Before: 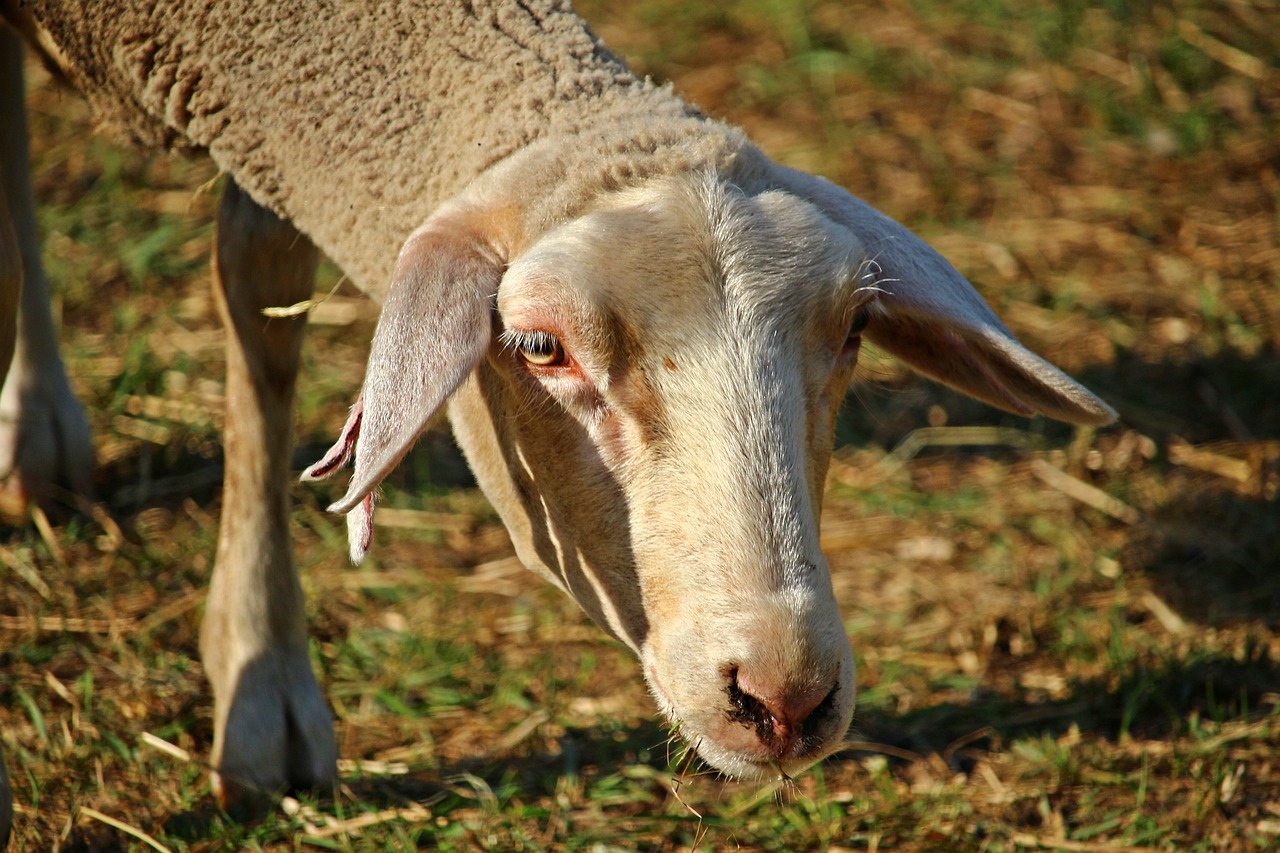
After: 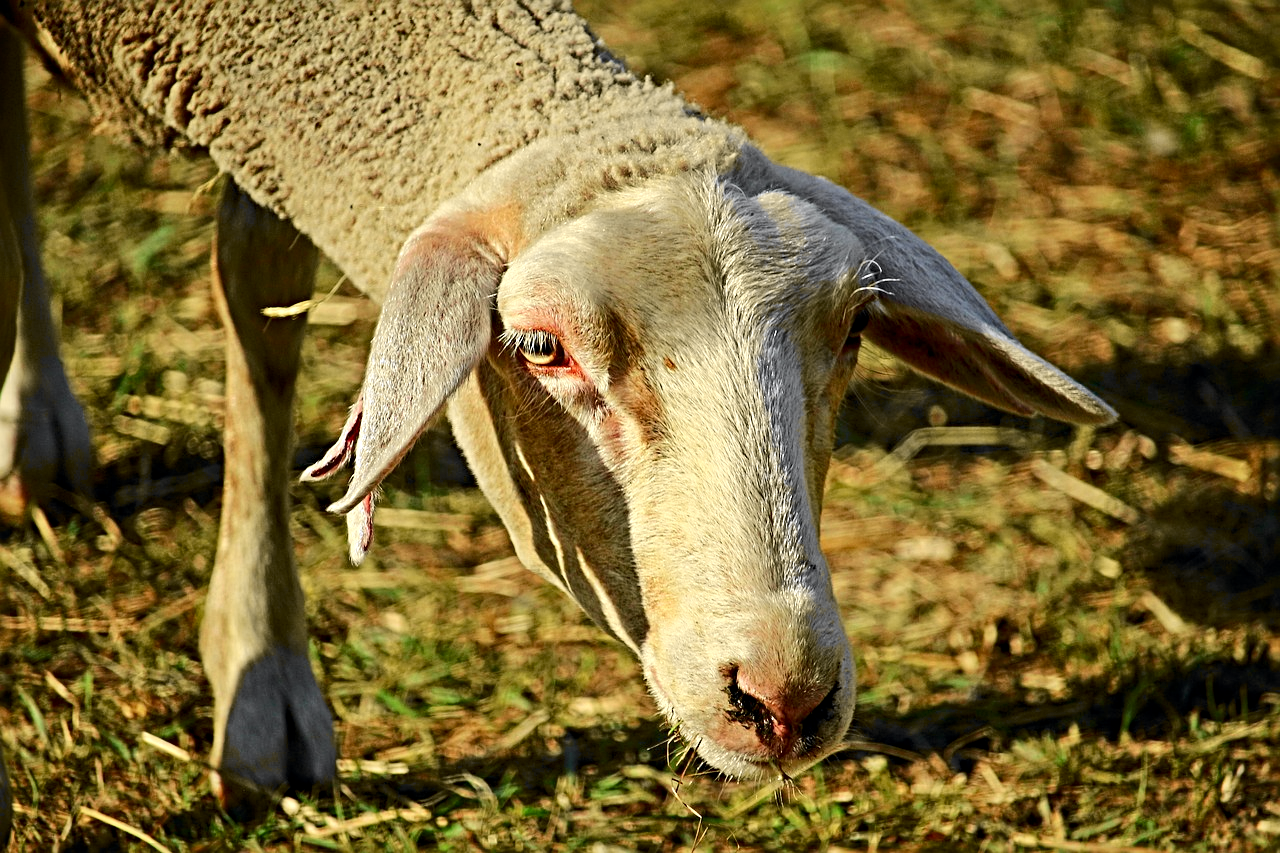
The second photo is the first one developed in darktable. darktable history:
tone curve: curves: ch0 [(0, 0) (0.071, 0.047) (0.266, 0.26) (0.483, 0.554) (0.753, 0.811) (1, 0.983)]; ch1 [(0, 0) (0.346, 0.307) (0.408, 0.387) (0.463, 0.465) (0.482, 0.493) (0.502, 0.5) (0.517, 0.502) (0.55, 0.548) (0.597, 0.61) (0.651, 0.698) (1, 1)]; ch2 [(0, 0) (0.346, 0.34) (0.434, 0.46) (0.485, 0.494) (0.5, 0.494) (0.517, 0.506) (0.526, 0.545) (0.583, 0.61) (0.625, 0.659) (1, 1)], color space Lab, independent channels, preserve colors none
sharpen: radius 3.966
local contrast: highlights 105%, shadows 101%, detail 119%, midtone range 0.2
